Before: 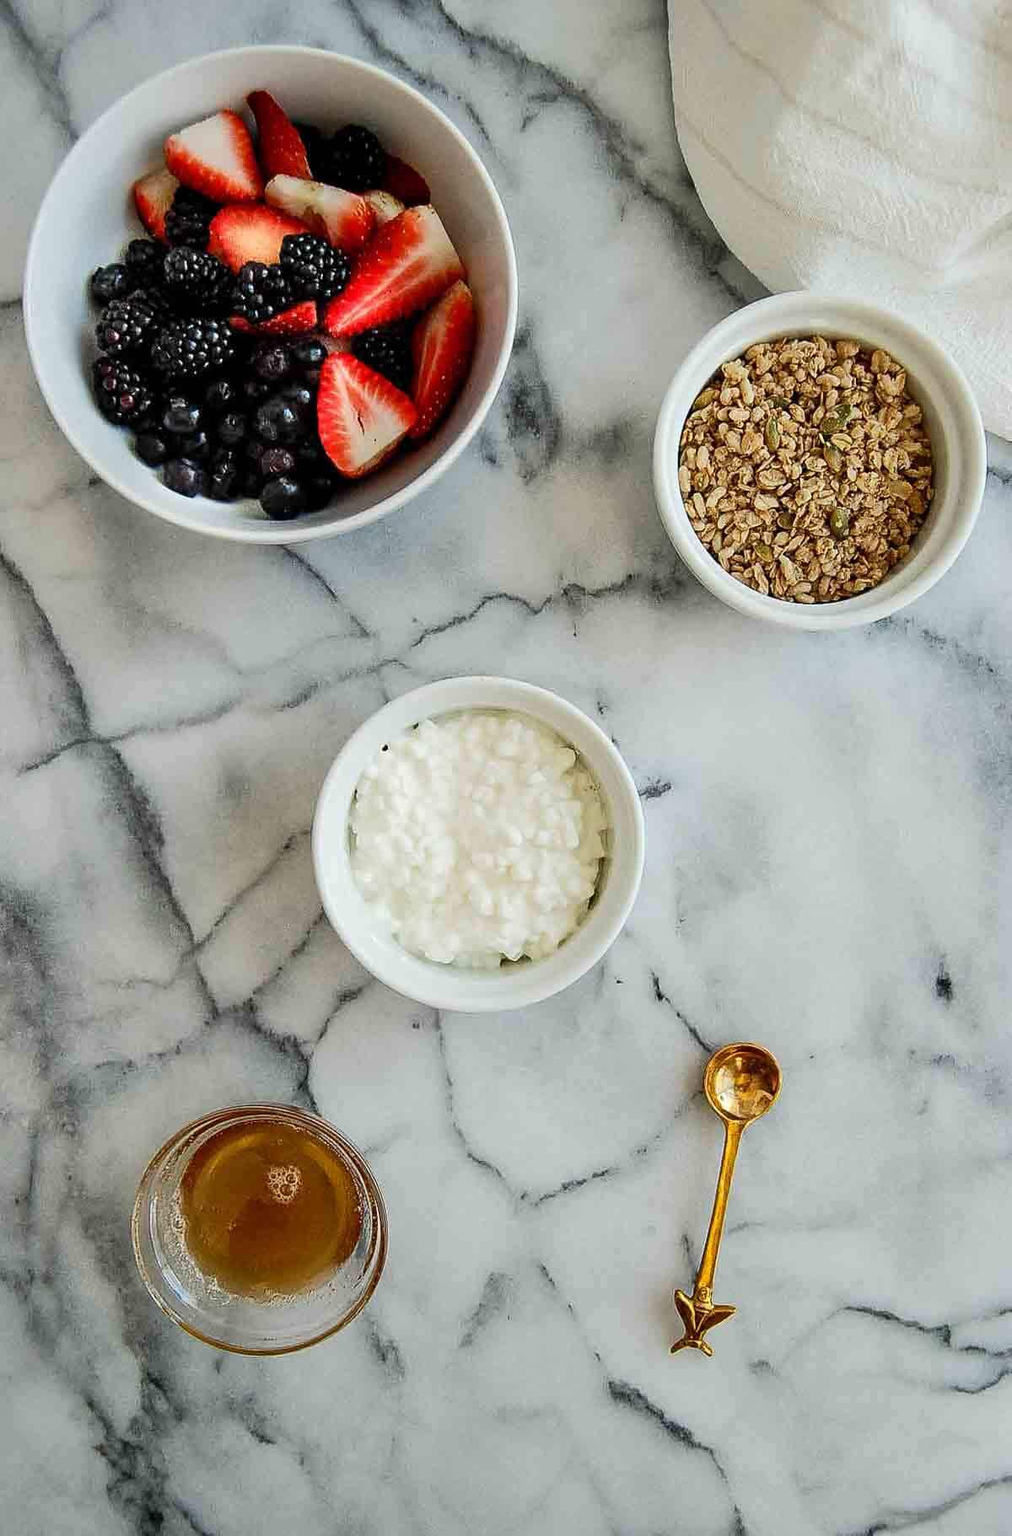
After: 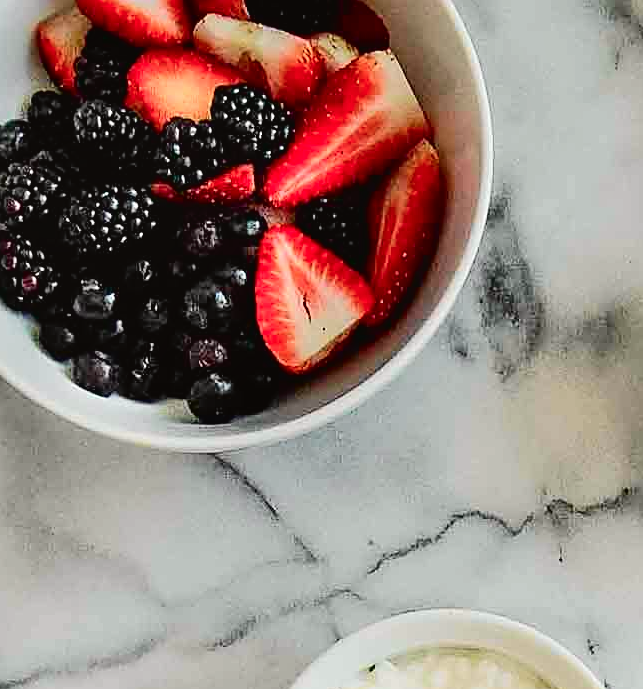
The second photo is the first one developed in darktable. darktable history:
crop: left 10.121%, top 10.631%, right 36.218%, bottom 51.526%
sharpen: on, module defaults
bloom: size 15%, threshold 97%, strength 7%
tone curve: curves: ch0 [(0, 0.019) (0.066, 0.043) (0.189, 0.182) (0.368, 0.407) (0.501, 0.564) (0.677, 0.729) (0.851, 0.861) (0.997, 0.959)]; ch1 [(0, 0) (0.187, 0.121) (0.388, 0.346) (0.437, 0.409) (0.474, 0.472) (0.499, 0.501) (0.514, 0.515) (0.542, 0.557) (0.645, 0.686) (0.812, 0.856) (1, 1)]; ch2 [(0, 0) (0.246, 0.214) (0.421, 0.427) (0.459, 0.484) (0.5, 0.504) (0.518, 0.523) (0.529, 0.548) (0.56, 0.576) (0.607, 0.63) (0.744, 0.734) (0.867, 0.821) (0.993, 0.889)], color space Lab, independent channels, preserve colors none
